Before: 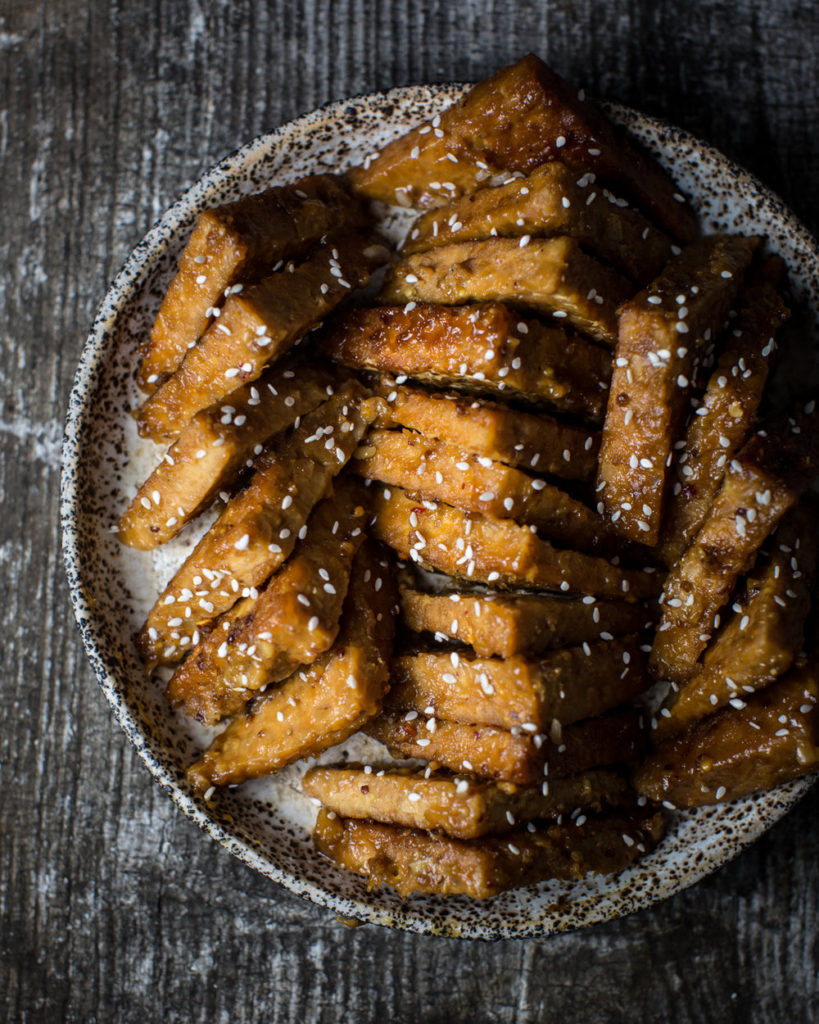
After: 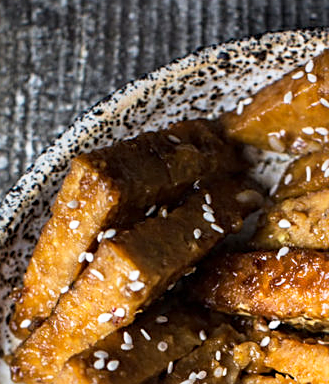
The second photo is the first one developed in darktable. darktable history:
crop: left 15.612%, top 5.422%, right 44.097%, bottom 57.012%
base curve: curves: ch0 [(0, 0) (0.579, 0.807) (1, 1)], preserve colors none
sharpen: on, module defaults
